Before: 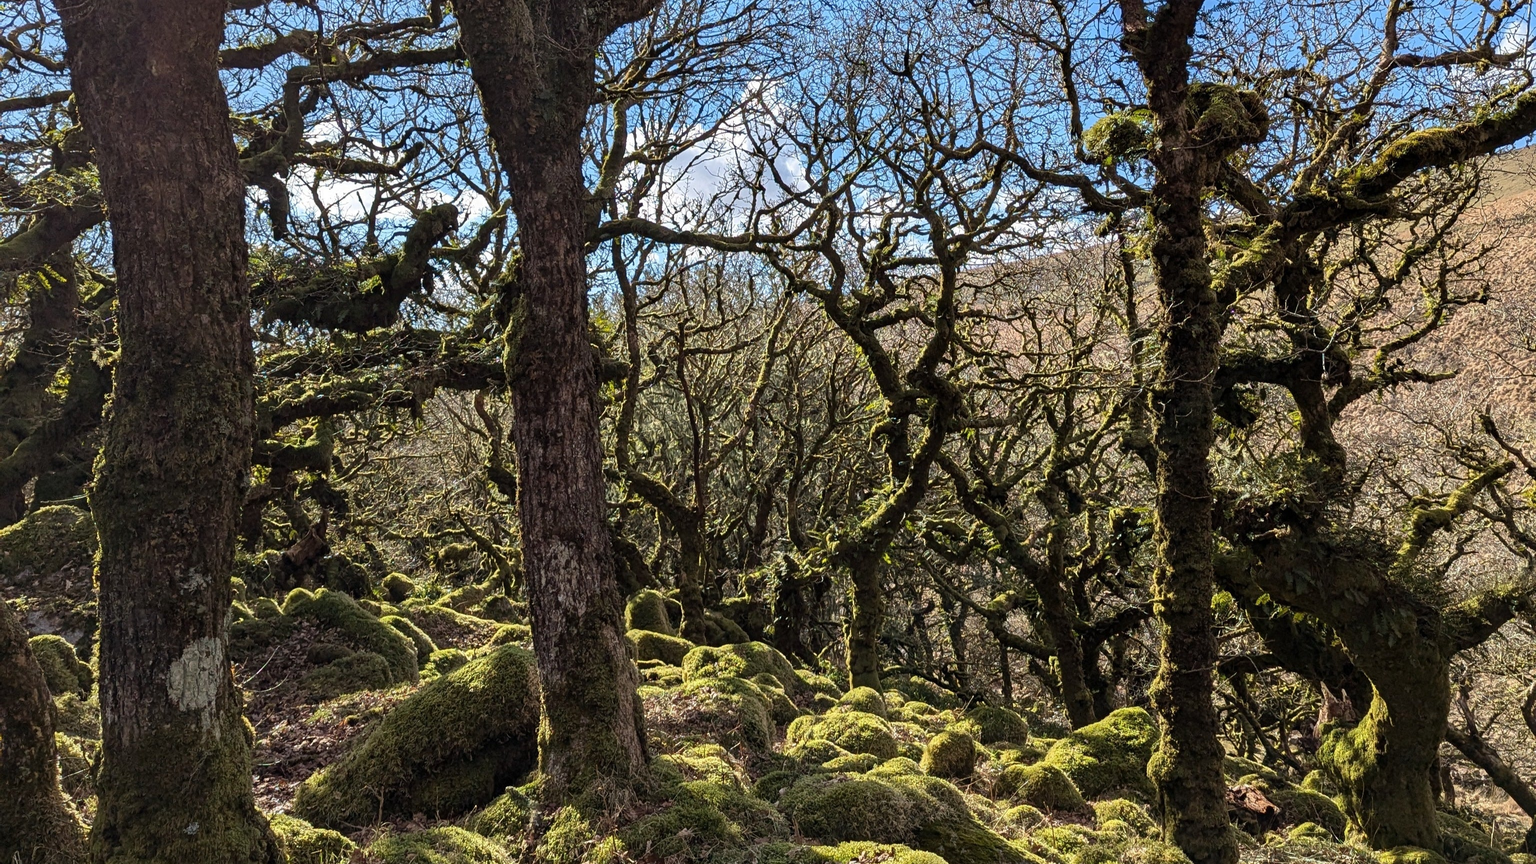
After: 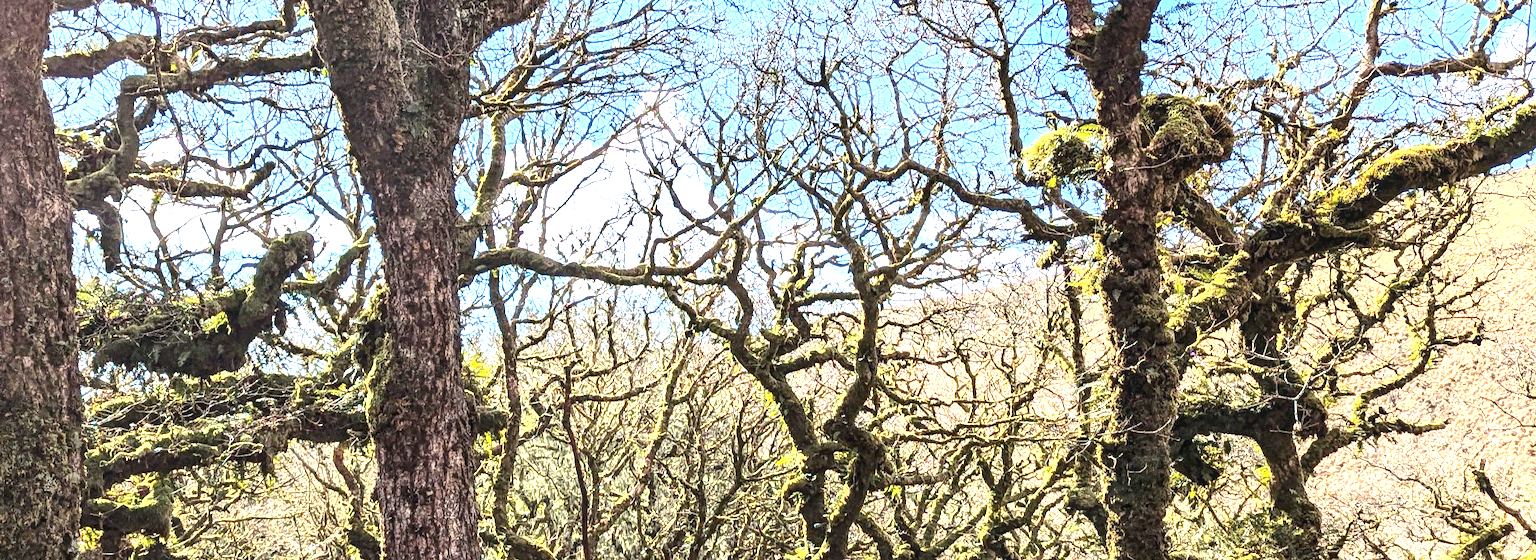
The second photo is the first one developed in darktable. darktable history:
crop and rotate: left 11.812%, bottom 42.776%
local contrast: on, module defaults
exposure: black level correction 0, exposure 1.975 EV, compensate exposure bias true, compensate highlight preservation false
contrast brightness saturation: contrast 0.24, brightness 0.09
